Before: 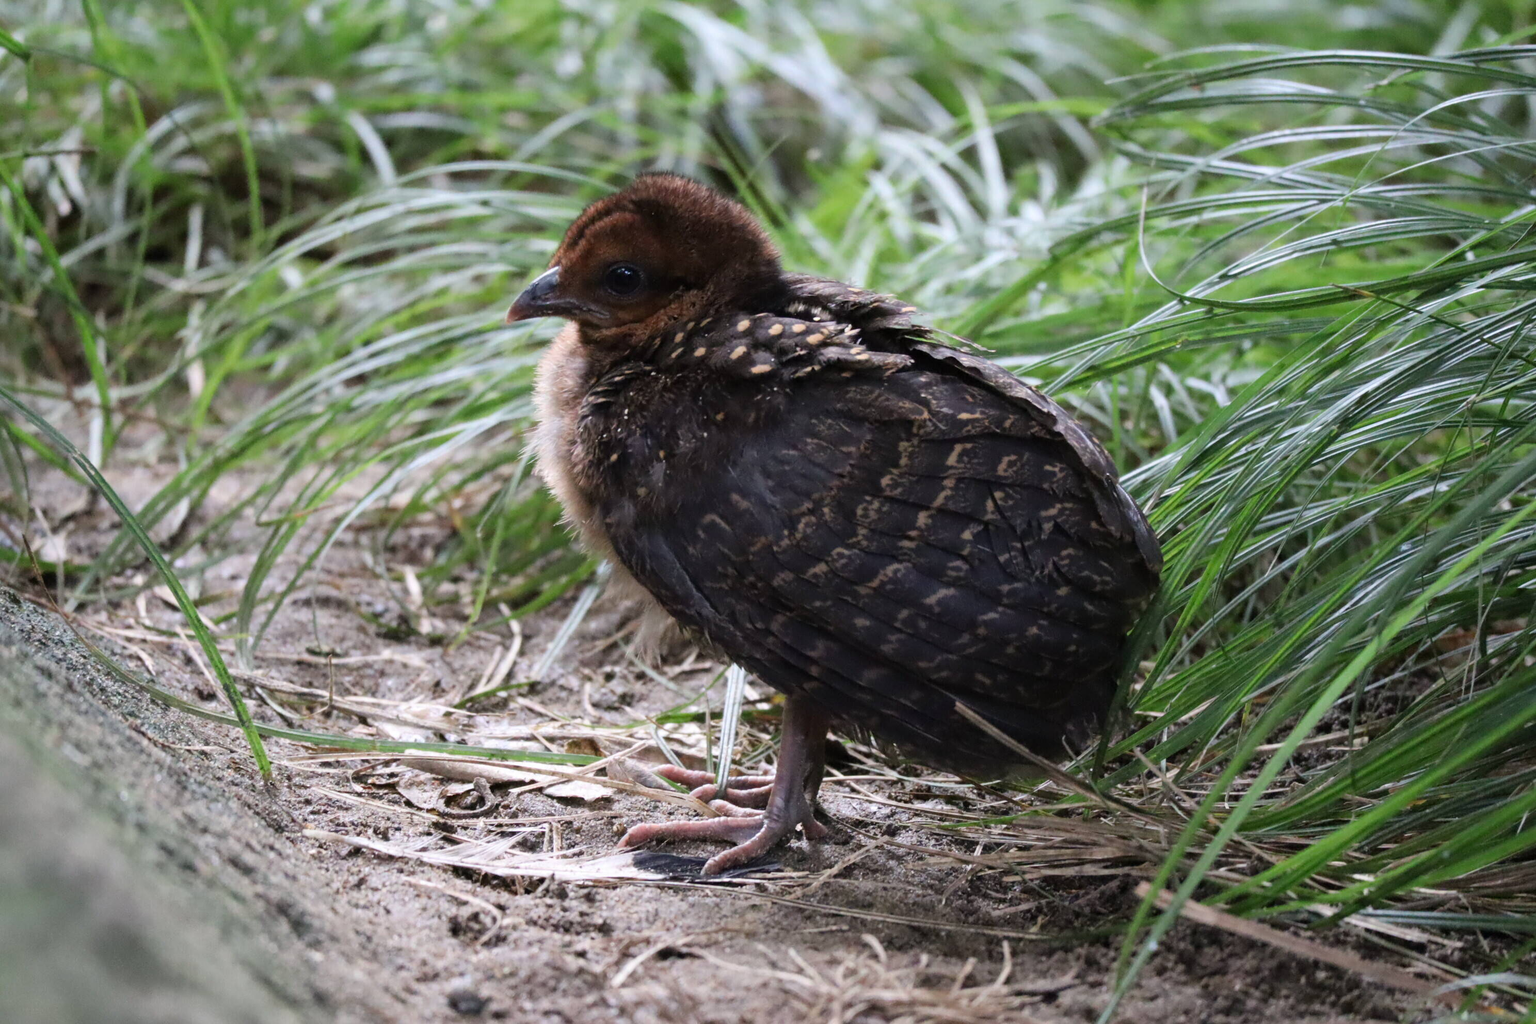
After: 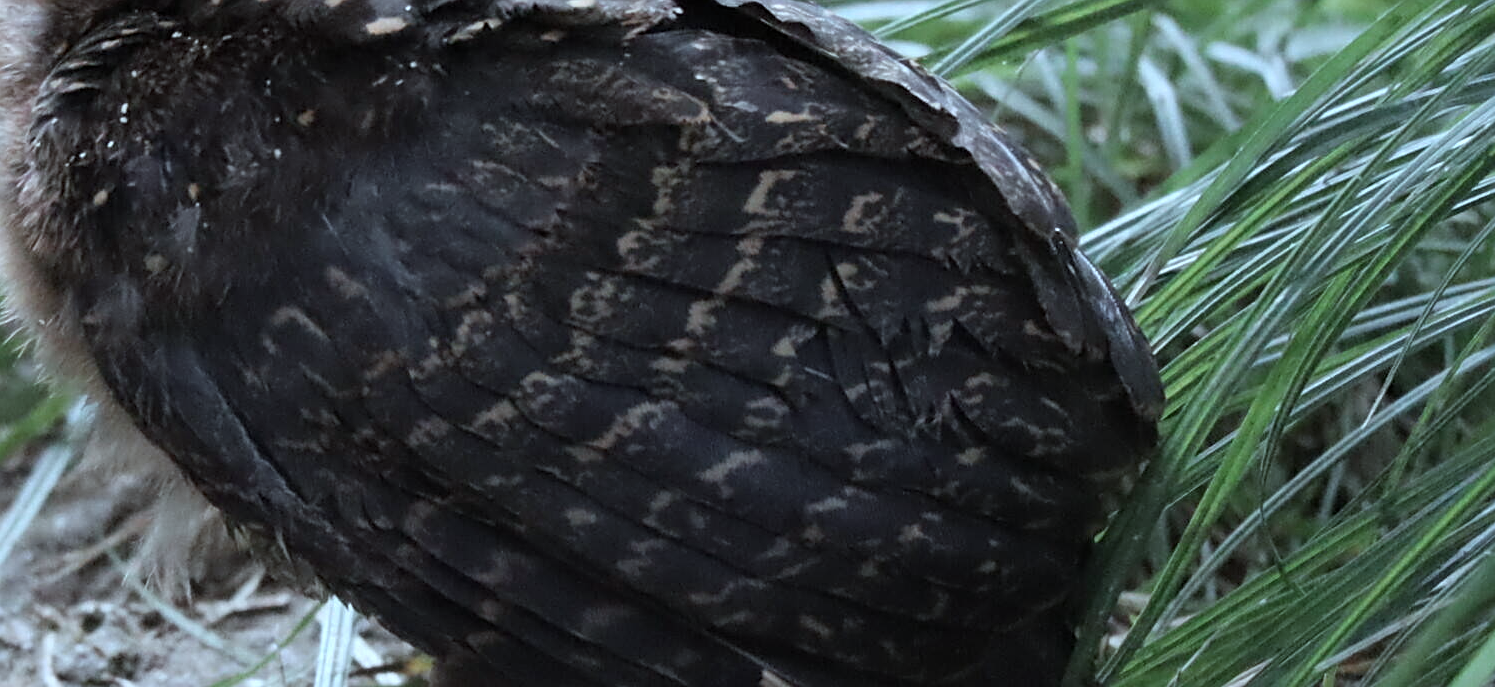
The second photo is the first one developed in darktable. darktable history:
color correction: highlights a* -12.64, highlights b* -18.1, saturation 0.7
sharpen: on, module defaults
crop: left 36.607%, top 34.735%, right 13.146%, bottom 30.611%
